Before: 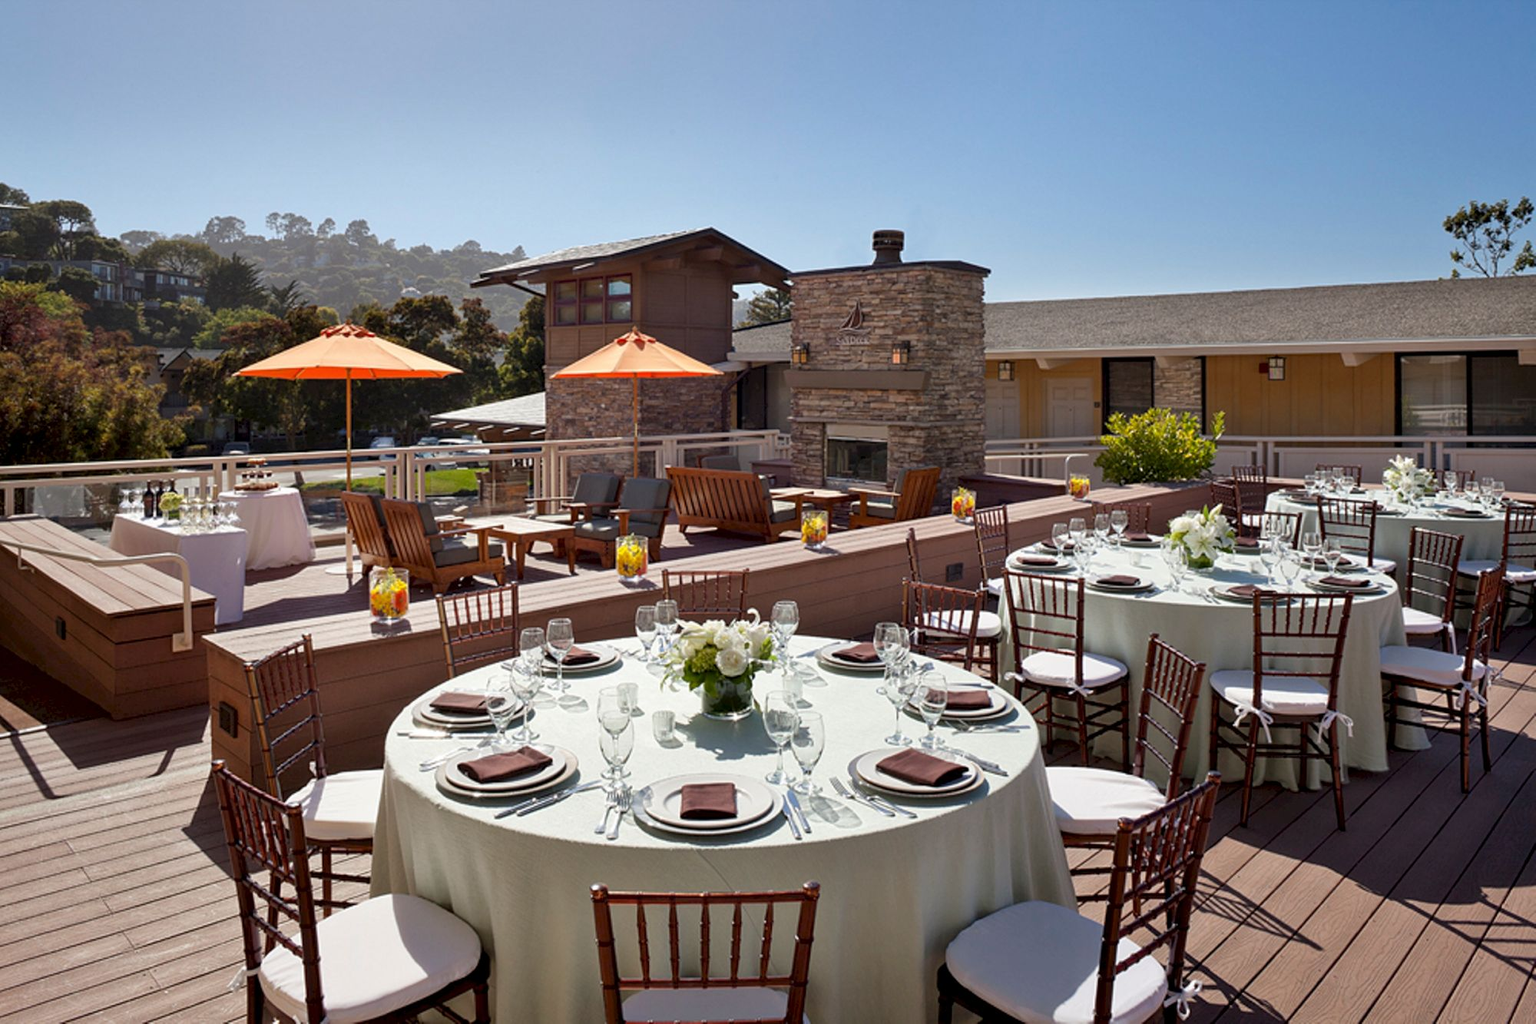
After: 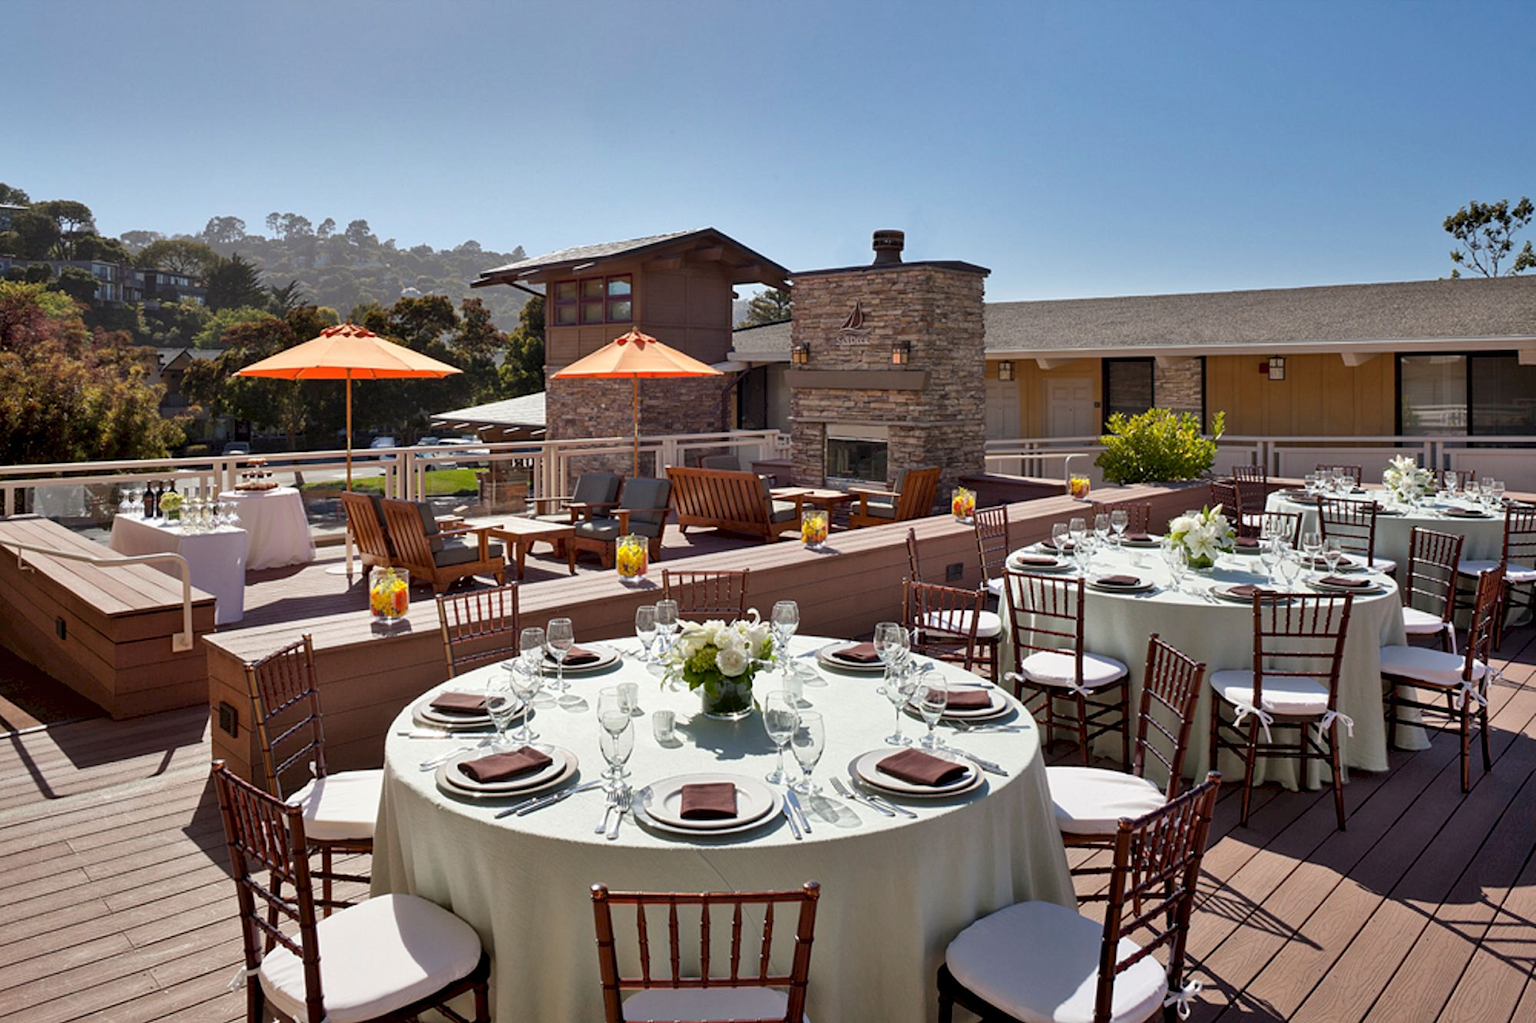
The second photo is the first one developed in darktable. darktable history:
shadows and highlights: white point adjustment 0.073, soften with gaussian
